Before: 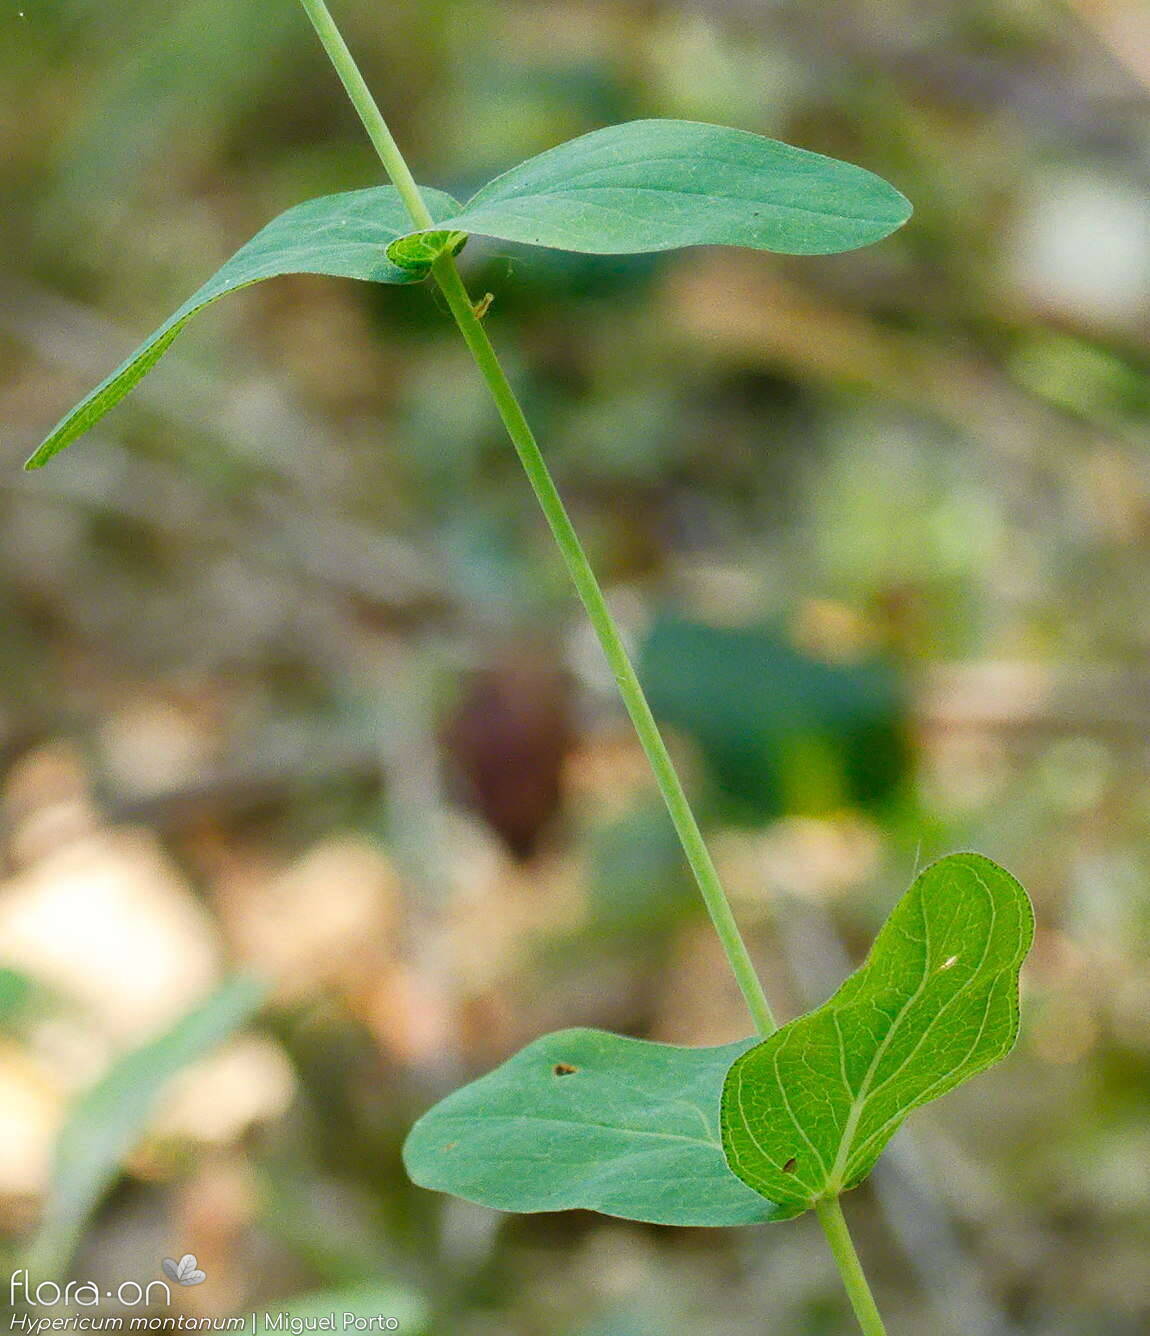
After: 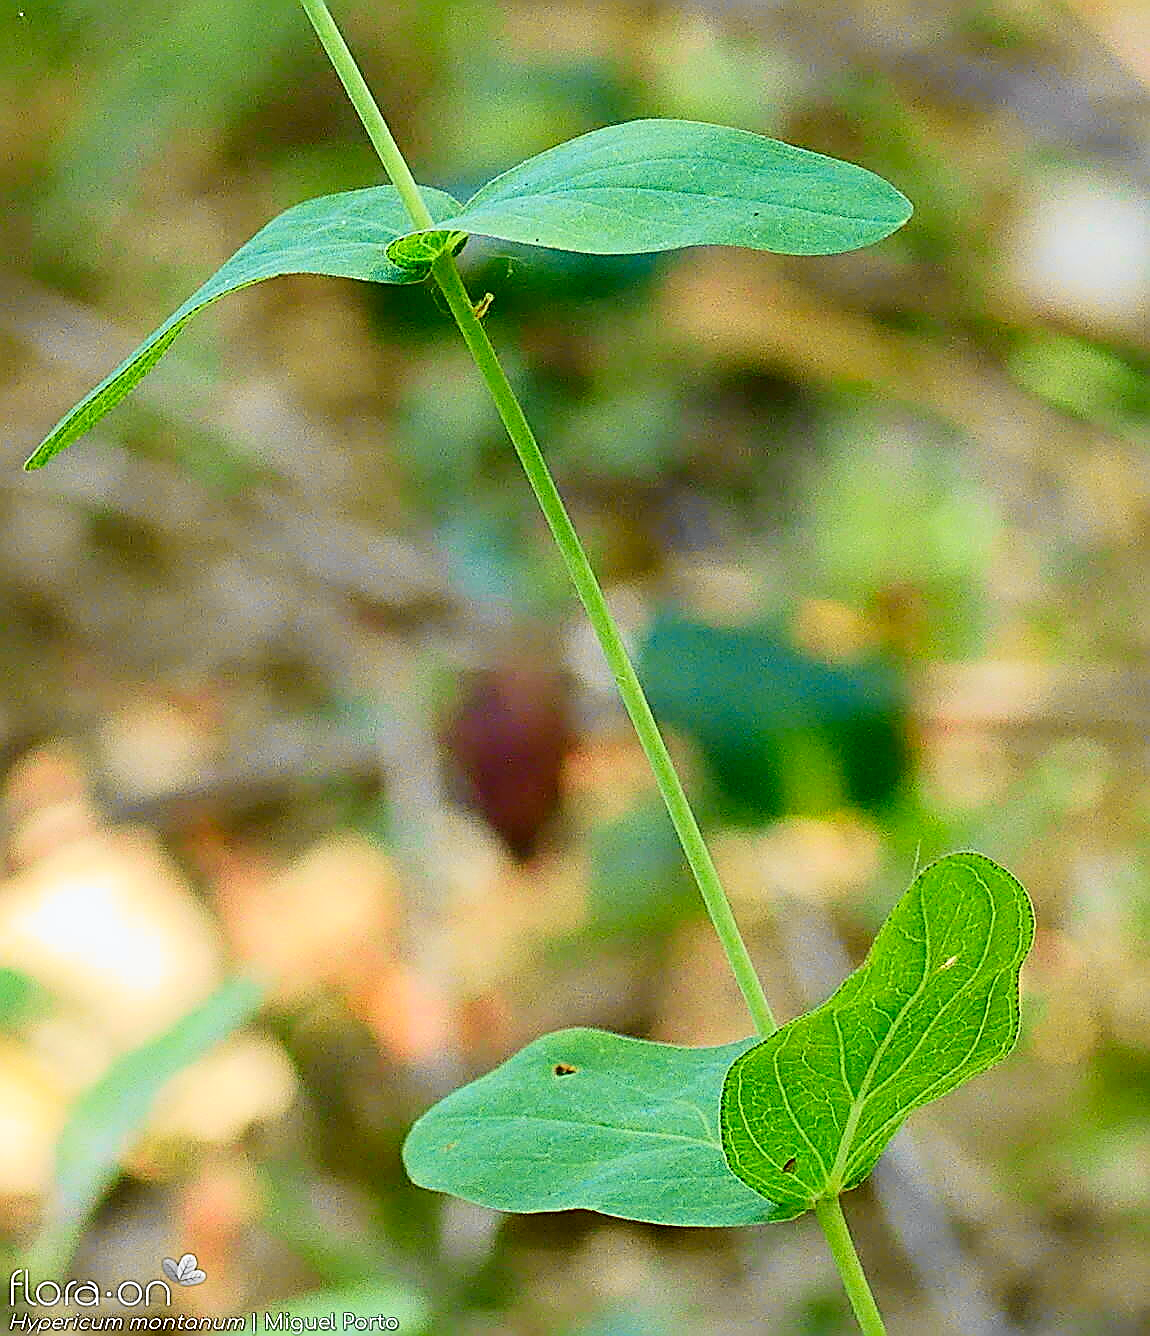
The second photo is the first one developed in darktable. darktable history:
tone curve: curves: ch0 [(0, 0) (0.071, 0.047) (0.266, 0.26) (0.491, 0.552) (0.753, 0.818) (1, 0.983)]; ch1 [(0, 0) (0.346, 0.307) (0.408, 0.369) (0.463, 0.443) (0.482, 0.493) (0.502, 0.5) (0.517, 0.518) (0.546, 0.576) (0.588, 0.643) (0.651, 0.709) (1, 1)]; ch2 [(0, 0) (0.346, 0.34) (0.434, 0.46) (0.485, 0.494) (0.5, 0.494) (0.517, 0.503) (0.535, 0.545) (0.583, 0.624) (0.625, 0.678) (1, 1)], color space Lab, independent channels, preserve colors none
sharpen: amount 2
exposure: compensate highlight preservation false
